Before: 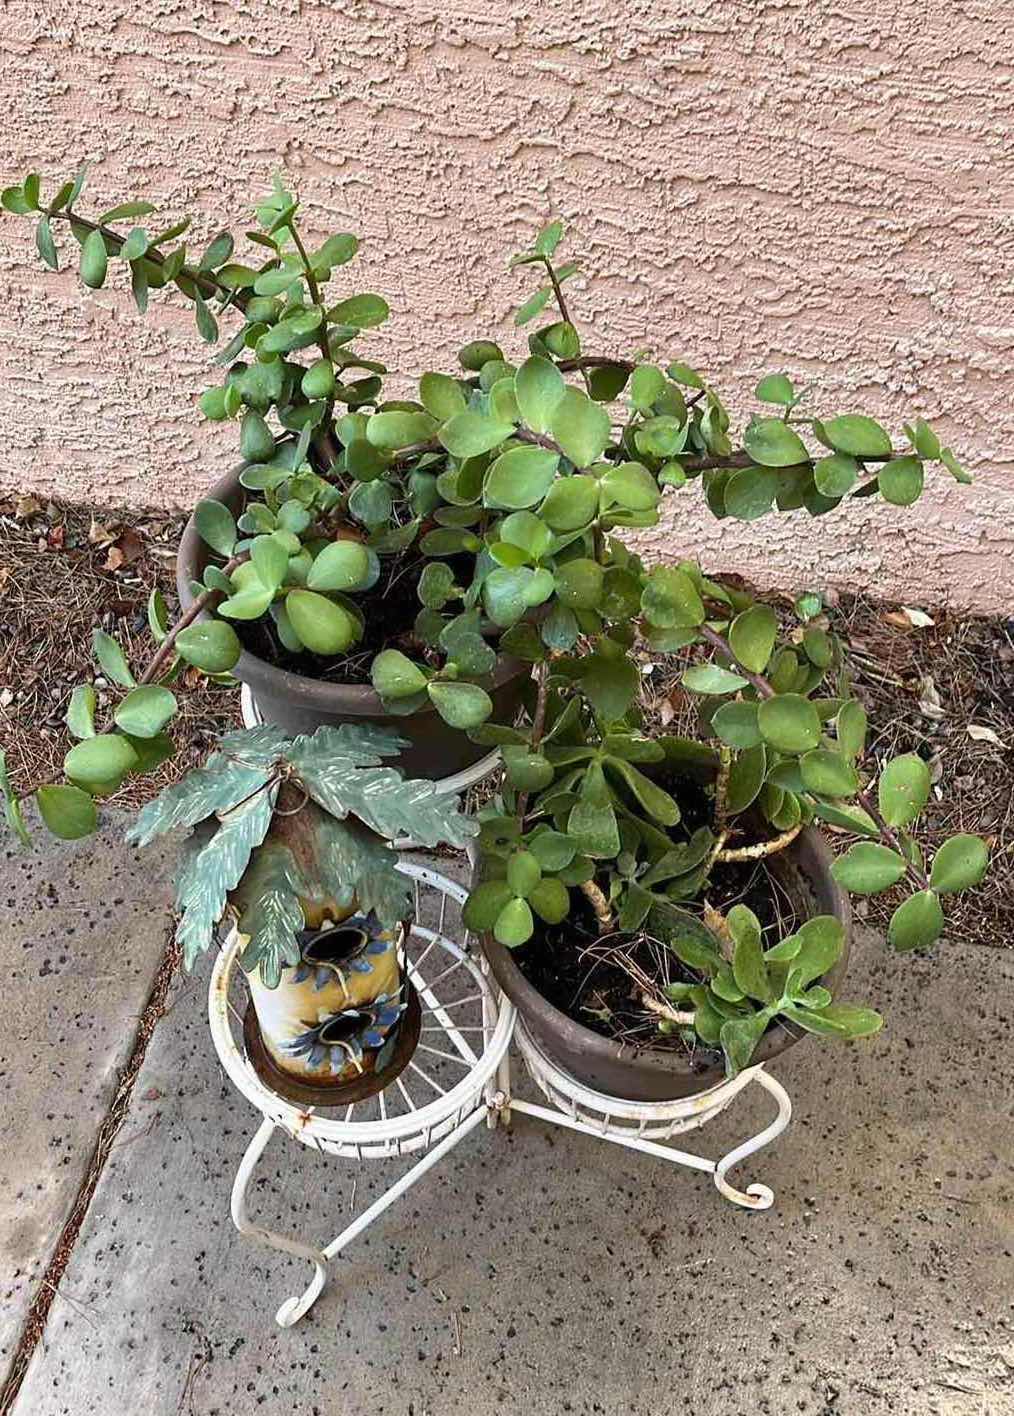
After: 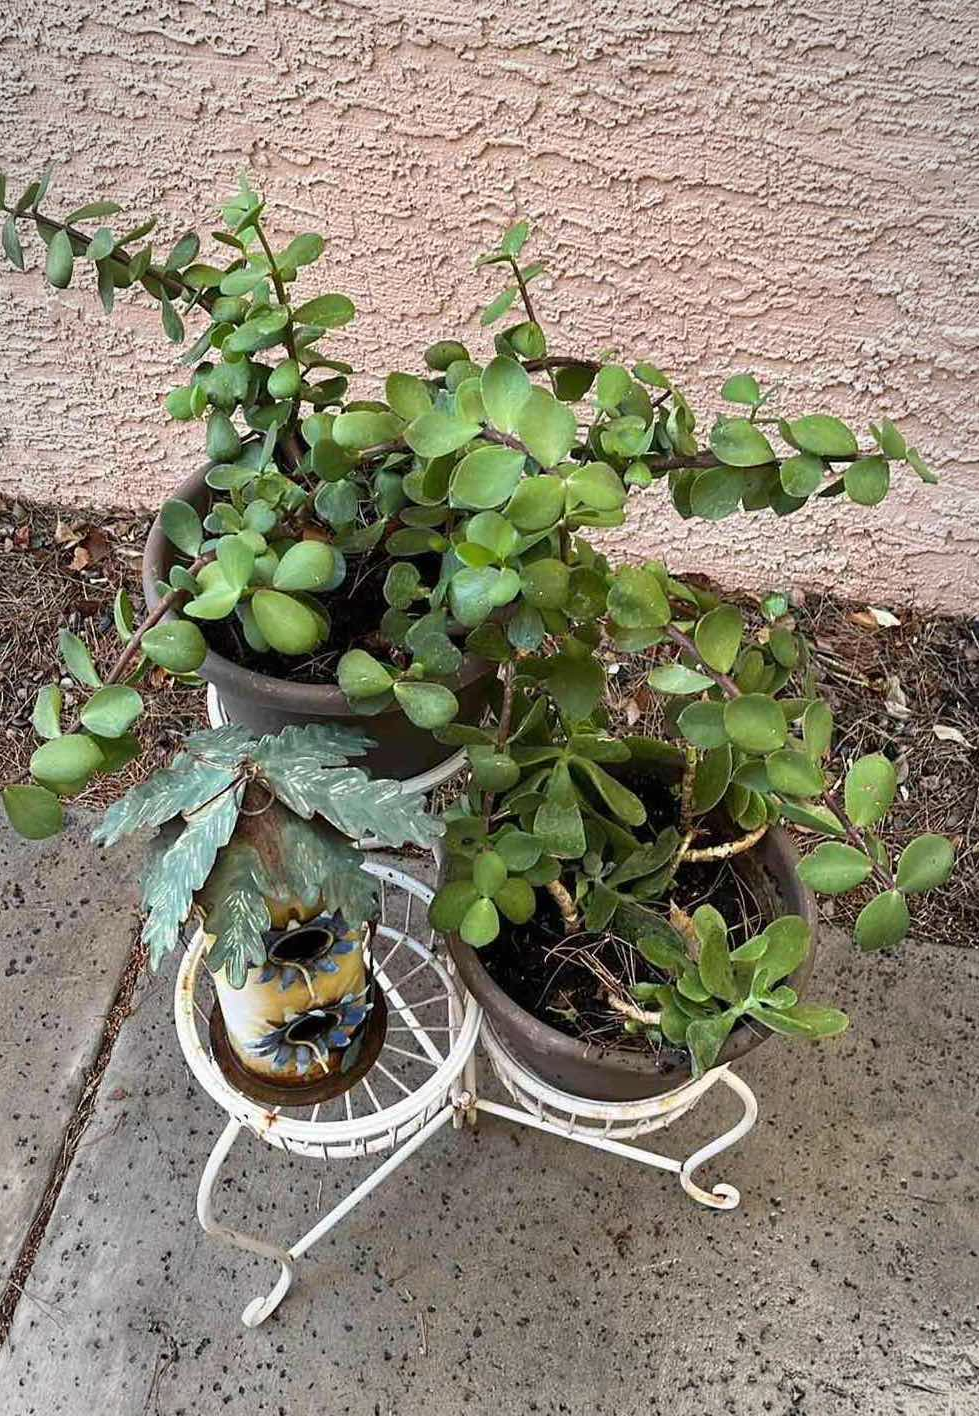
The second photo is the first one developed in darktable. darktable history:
vignetting: brightness -0.219, center (-0.014, 0), automatic ratio true
crop and rotate: left 3.408%
